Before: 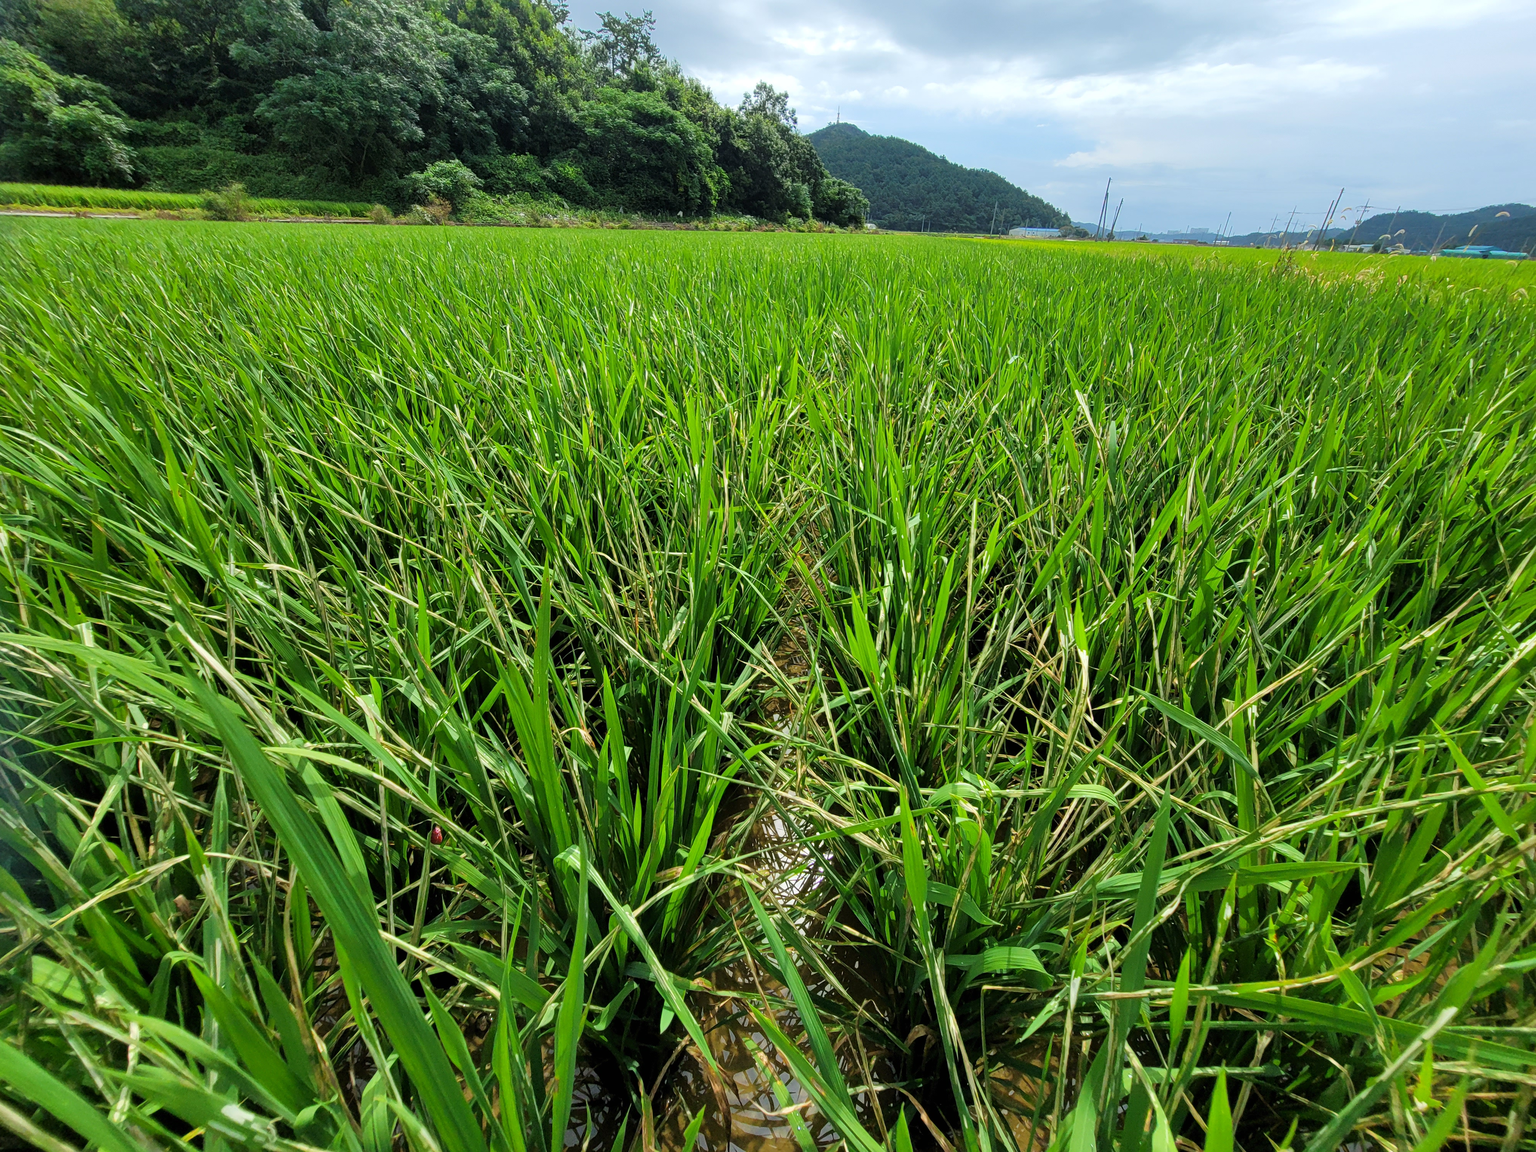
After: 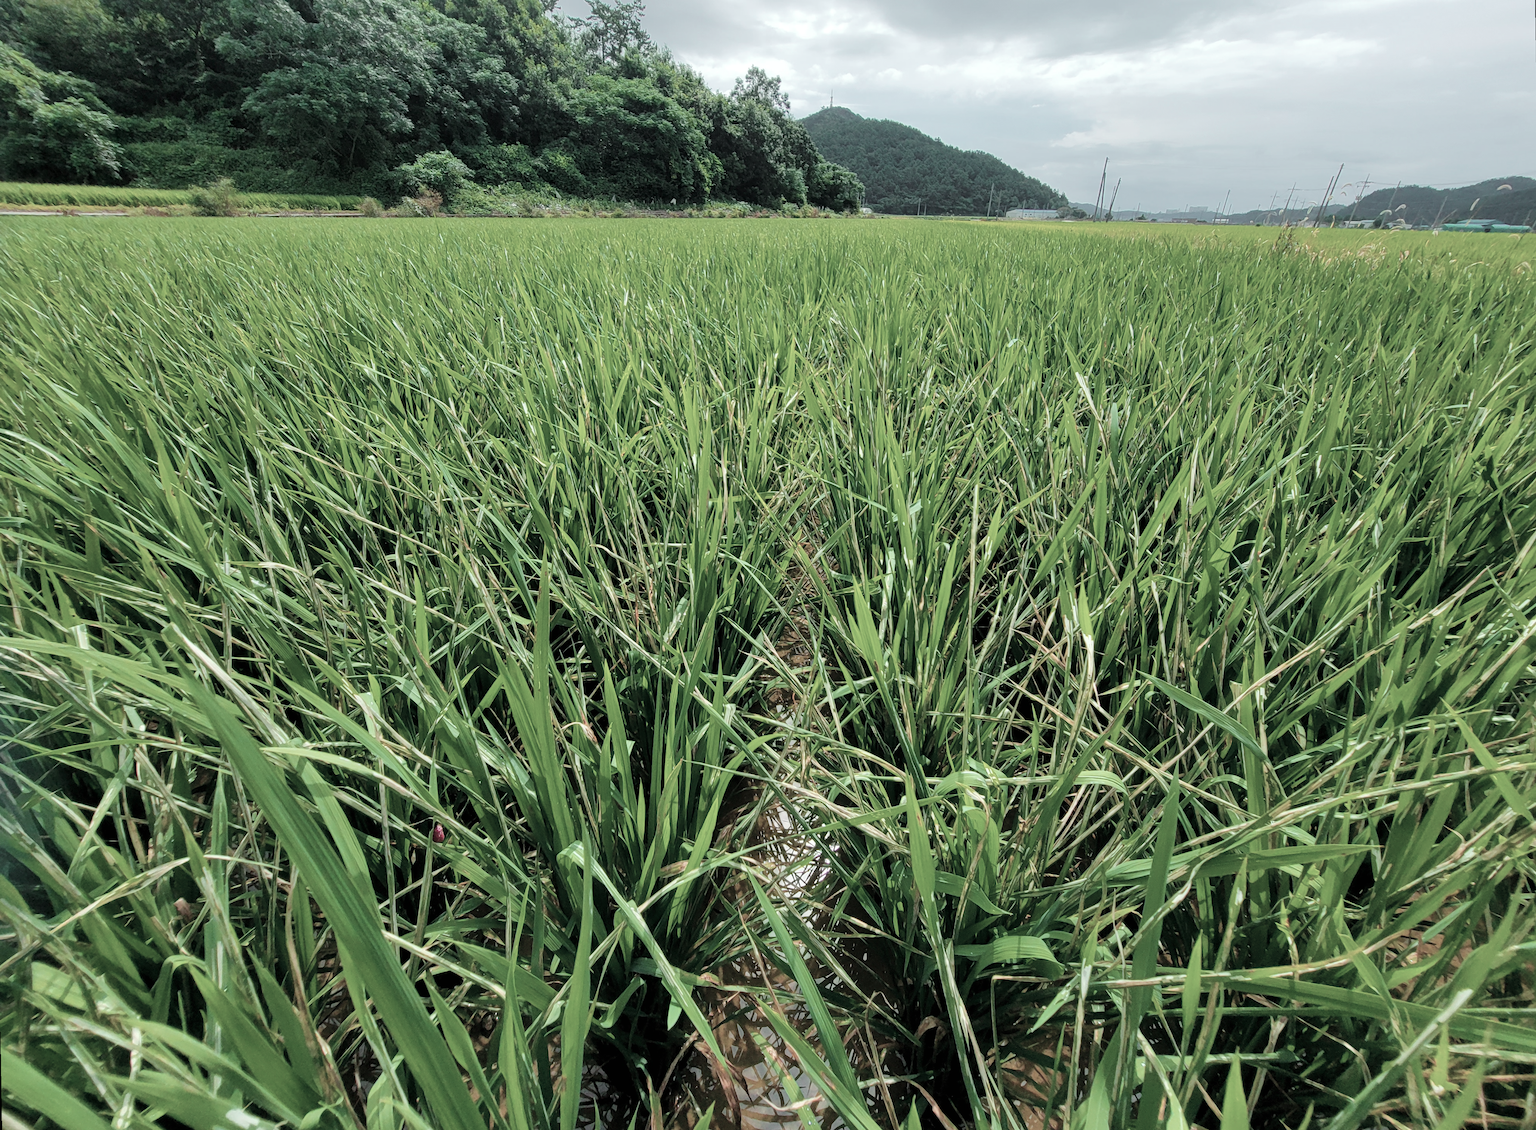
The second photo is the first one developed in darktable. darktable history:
color zones: curves: ch1 [(0.24, 0.634) (0.75, 0.5)]; ch2 [(0.253, 0.437) (0.745, 0.491)], mix 102.12%
color balance rgb: perceptual saturation grading › global saturation 25%, perceptual brilliance grading › mid-tones 10%, perceptual brilliance grading › shadows 15%, global vibrance 20%
contrast brightness saturation: brightness -0.02, saturation 0.35
color contrast: green-magenta contrast 0.3, blue-yellow contrast 0.15
rotate and perspective: rotation -1°, crop left 0.011, crop right 0.989, crop top 0.025, crop bottom 0.975
